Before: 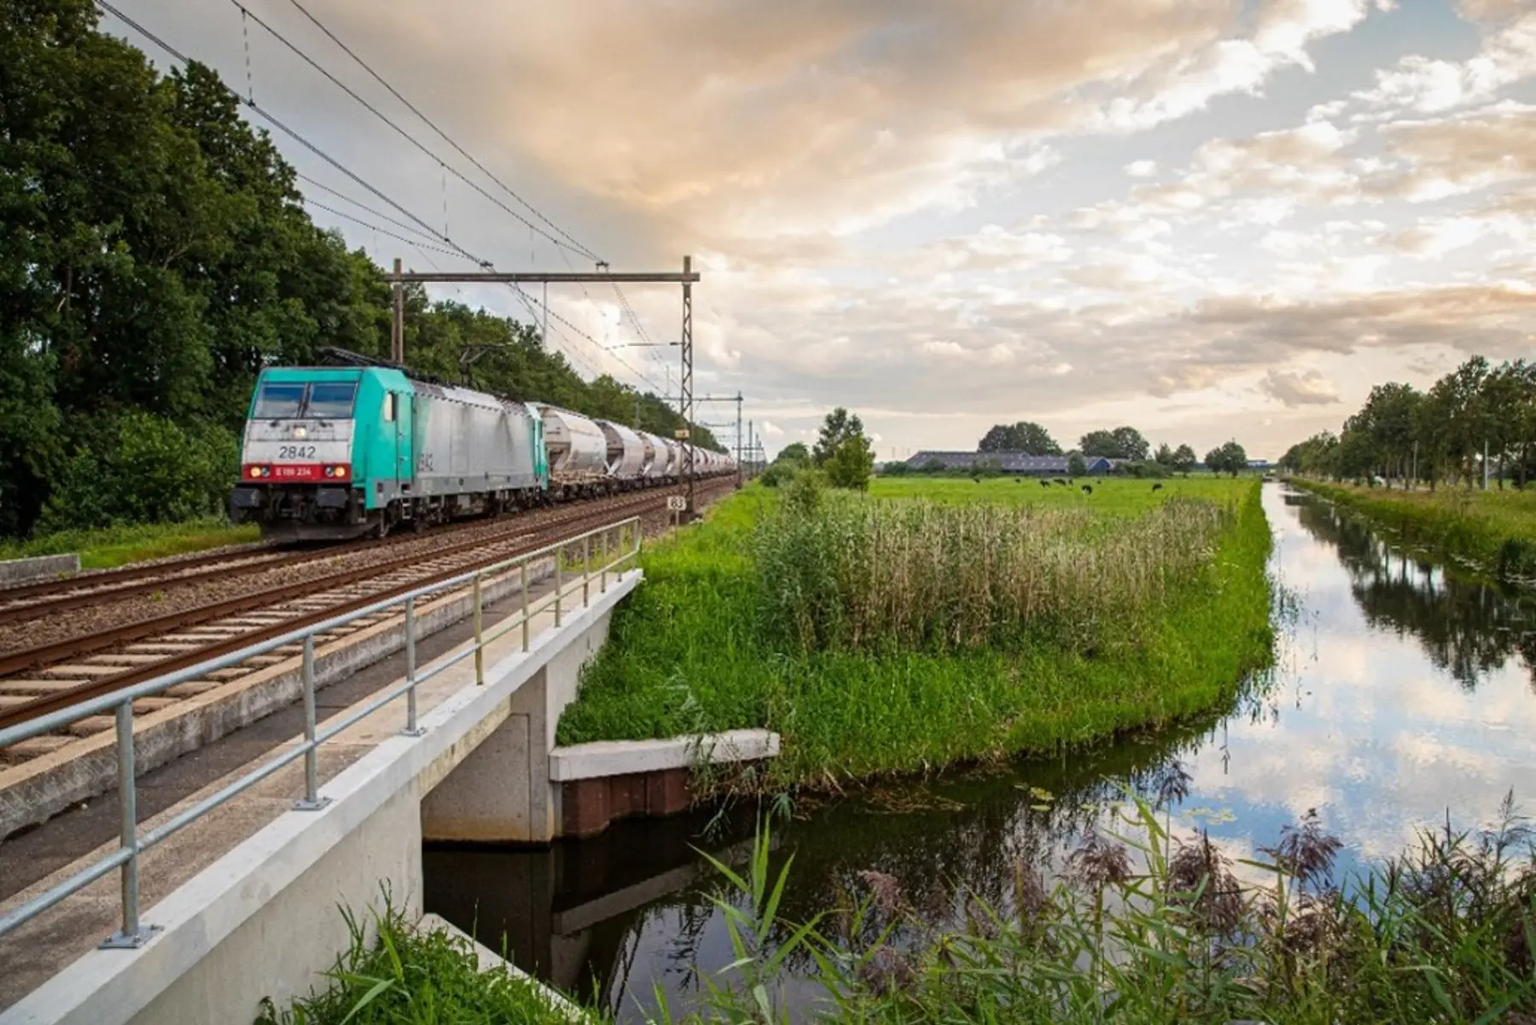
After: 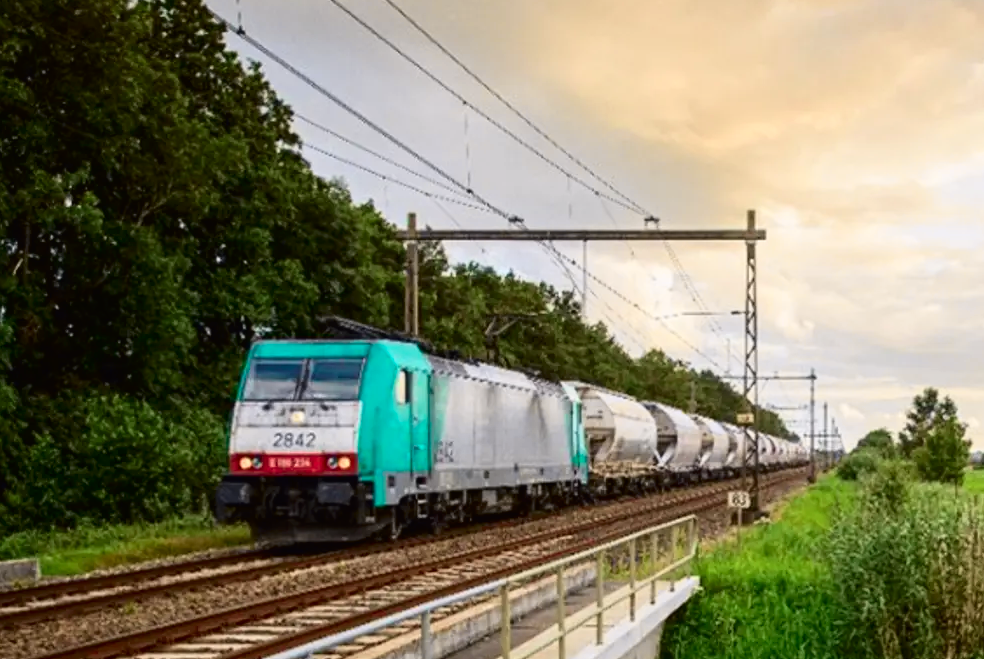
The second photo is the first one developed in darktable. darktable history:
crop and rotate: left 3.047%, top 7.509%, right 42.236%, bottom 37.598%
tone curve: curves: ch0 [(0, 0.011) (0.053, 0.026) (0.174, 0.115) (0.416, 0.417) (0.697, 0.758) (0.852, 0.902) (0.991, 0.981)]; ch1 [(0, 0) (0.264, 0.22) (0.407, 0.373) (0.463, 0.457) (0.492, 0.5) (0.512, 0.511) (0.54, 0.543) (0.585, 0.617) (0.659, 0.686) (0.78, 0.8) (1, 1)]; ch2 [(0, 0) (0.438, 0.449) (0.473, 0.469) (0.503, 0.5) (0.523, 0.534) (0.562, 0.591) (0.612, 0.627) (0.701, 0.707) (1, 1)], color space Lab, independent channels, preserve colors none
